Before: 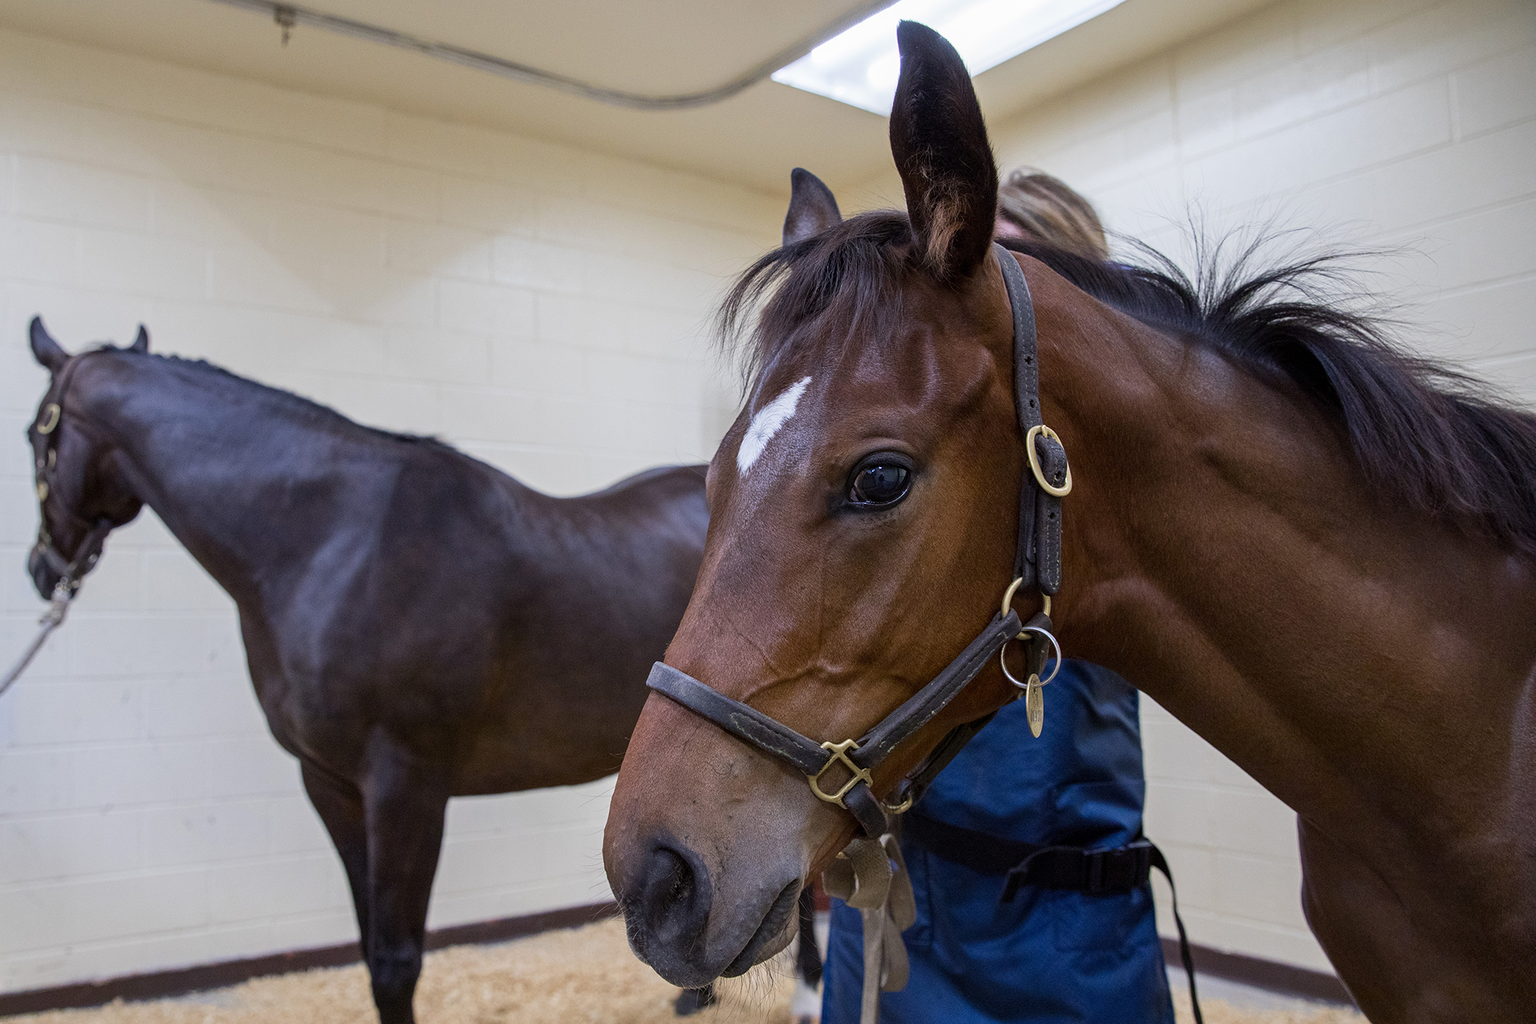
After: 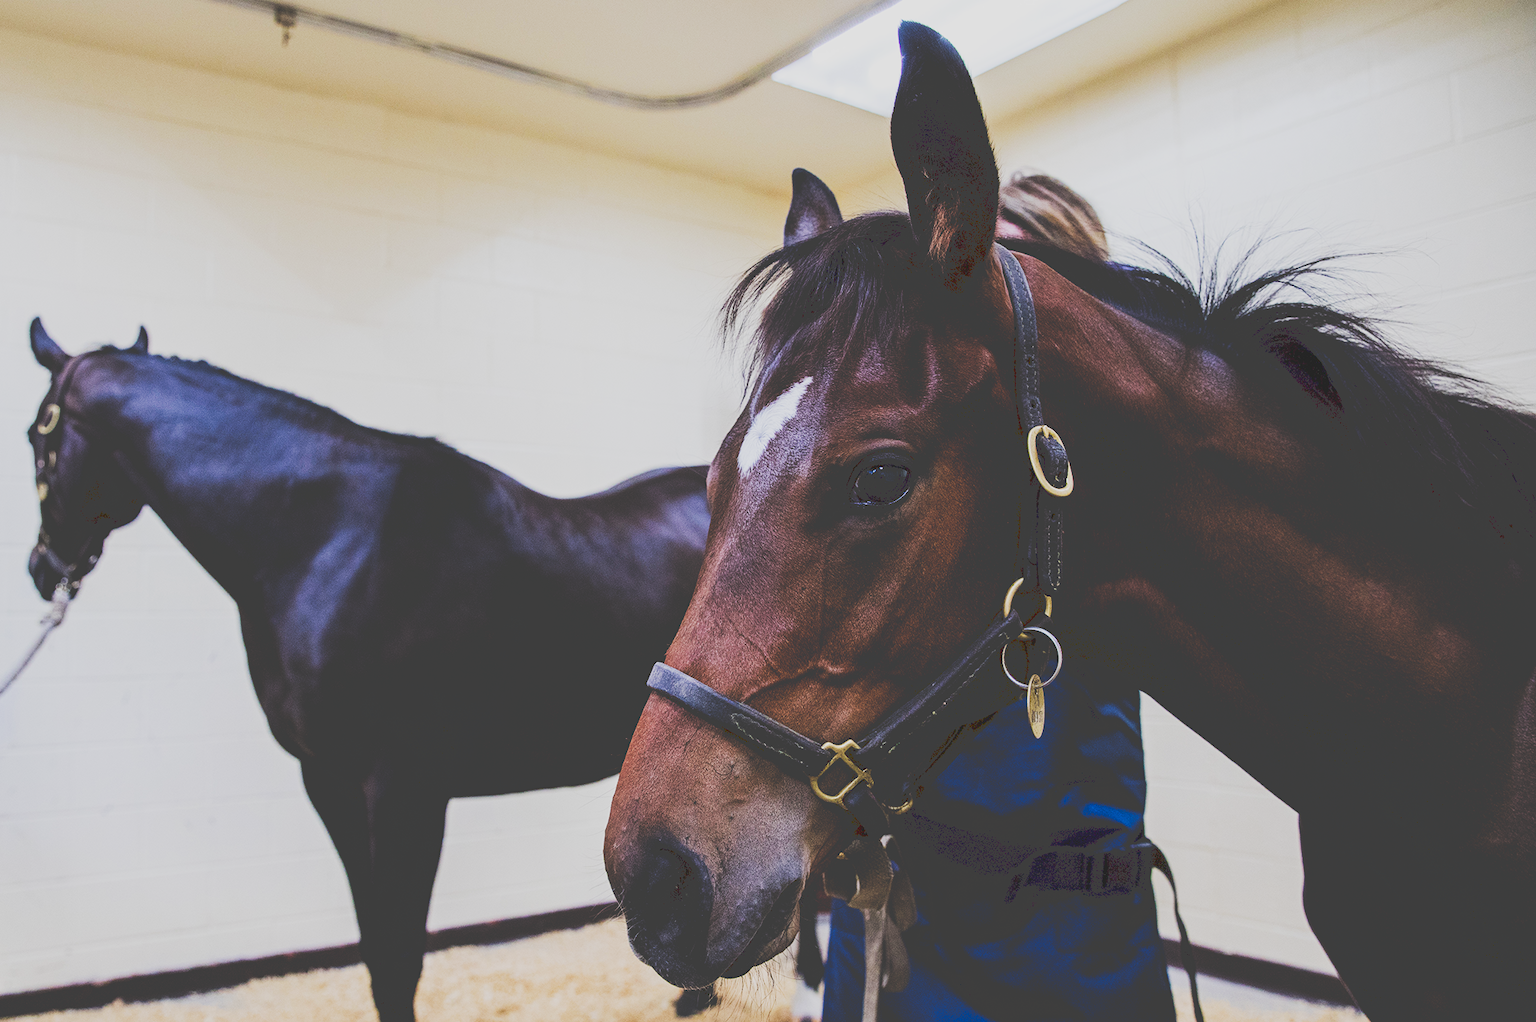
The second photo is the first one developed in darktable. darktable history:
filmic rgb: black relative exposure -7.65 EV, white relative exposure 4.56 EV, hardness 3.61
exposure: compensate highlight preservation false
crop: top 0.05%, bottom 0.098%
tone curve: curves: ch0 [(0, 0) (0.003, 0.26) (0.011, 0.26) (0.025, 0.26) (0.044, 0.257) (0.069, 0.257) (0.1, 0.257) (0.136, 0.255) (0.177, 0.258) (0.224, 0.272) (0.277, 0.294) (0.335, 0.346) (0.399, 0.422) (0.468, 0.536) (0.543, 0.657) (0.623, 0.757) (0.709, 0.823) (0.801, 0.872) (0.898, 0.92) (1, 1)], preserve colors none
